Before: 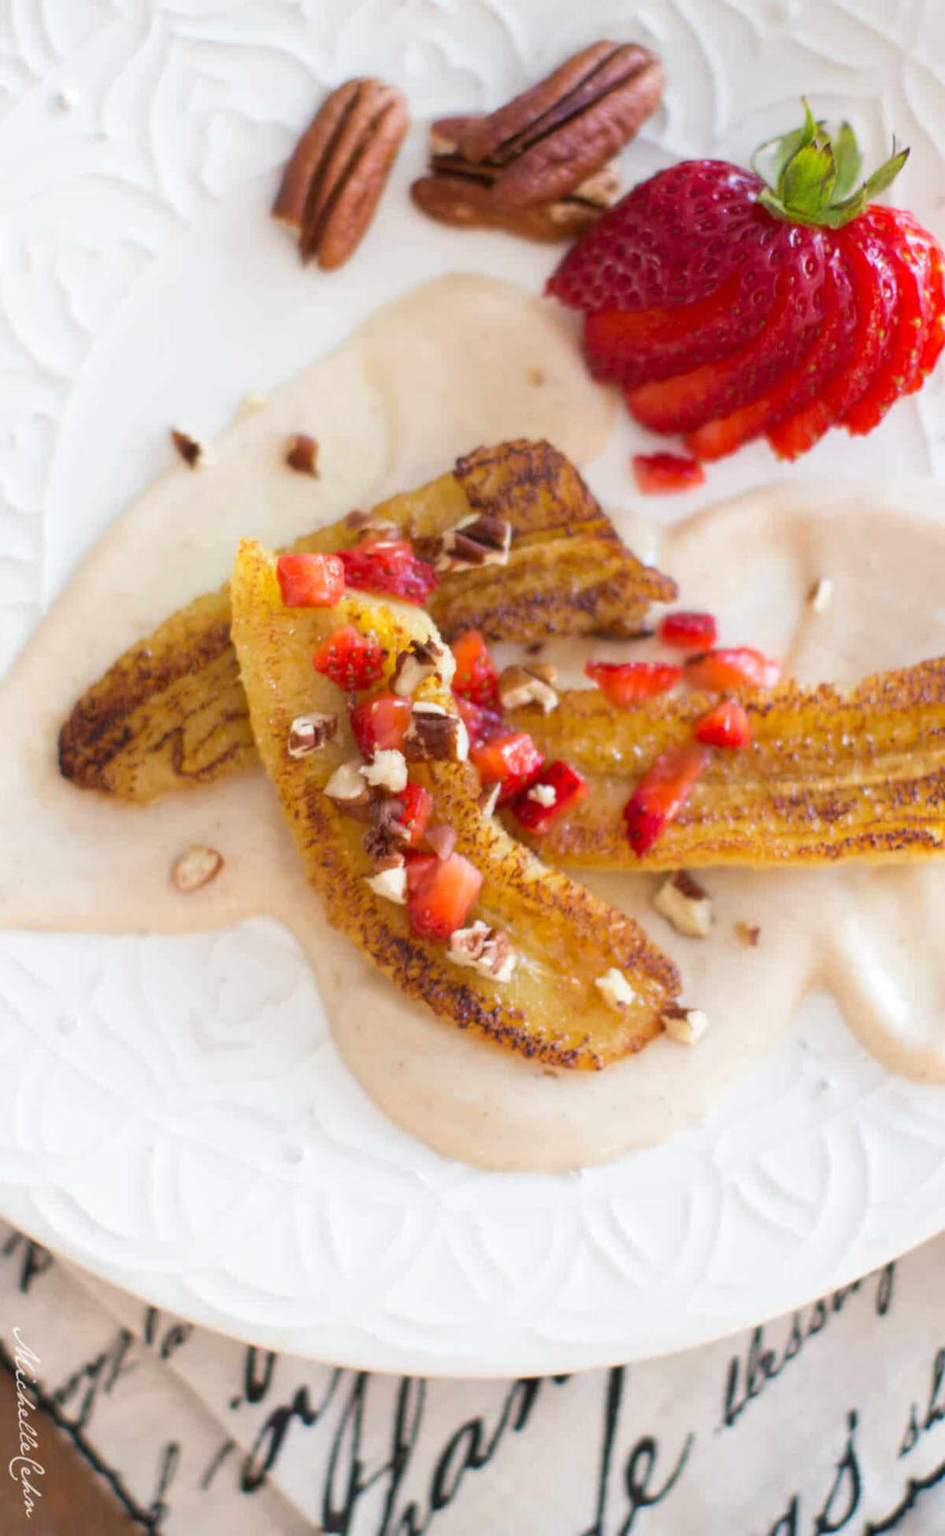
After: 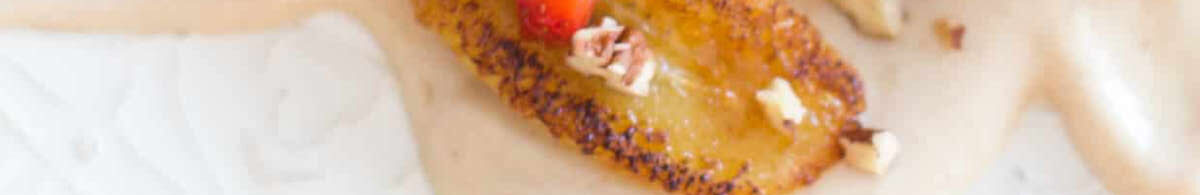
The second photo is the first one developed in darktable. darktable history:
crop and rotate: top 59.084%, bottom 30.916%
color balance rgb: saturation formula JzAzBz (2021)
